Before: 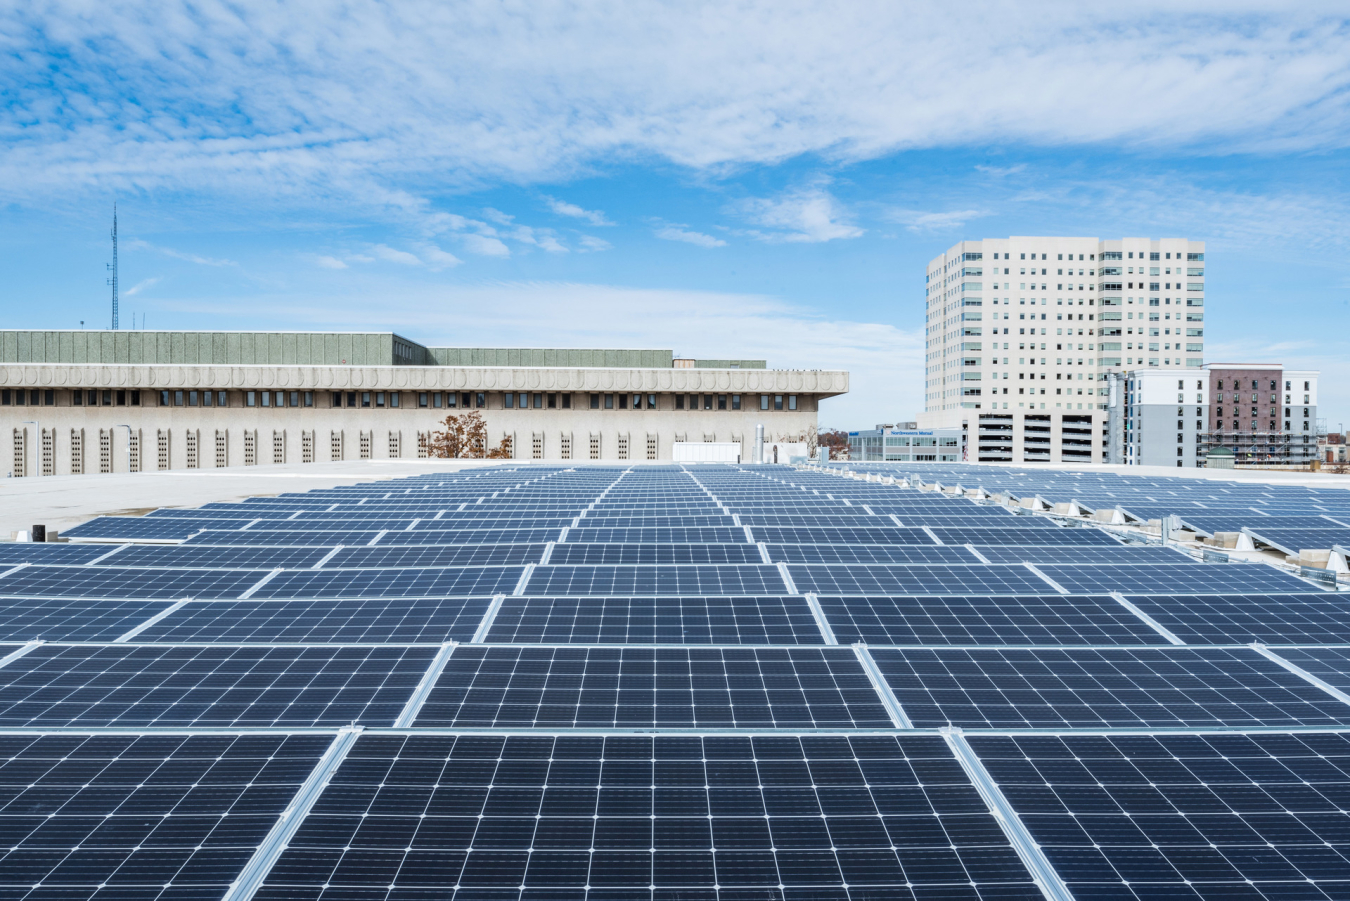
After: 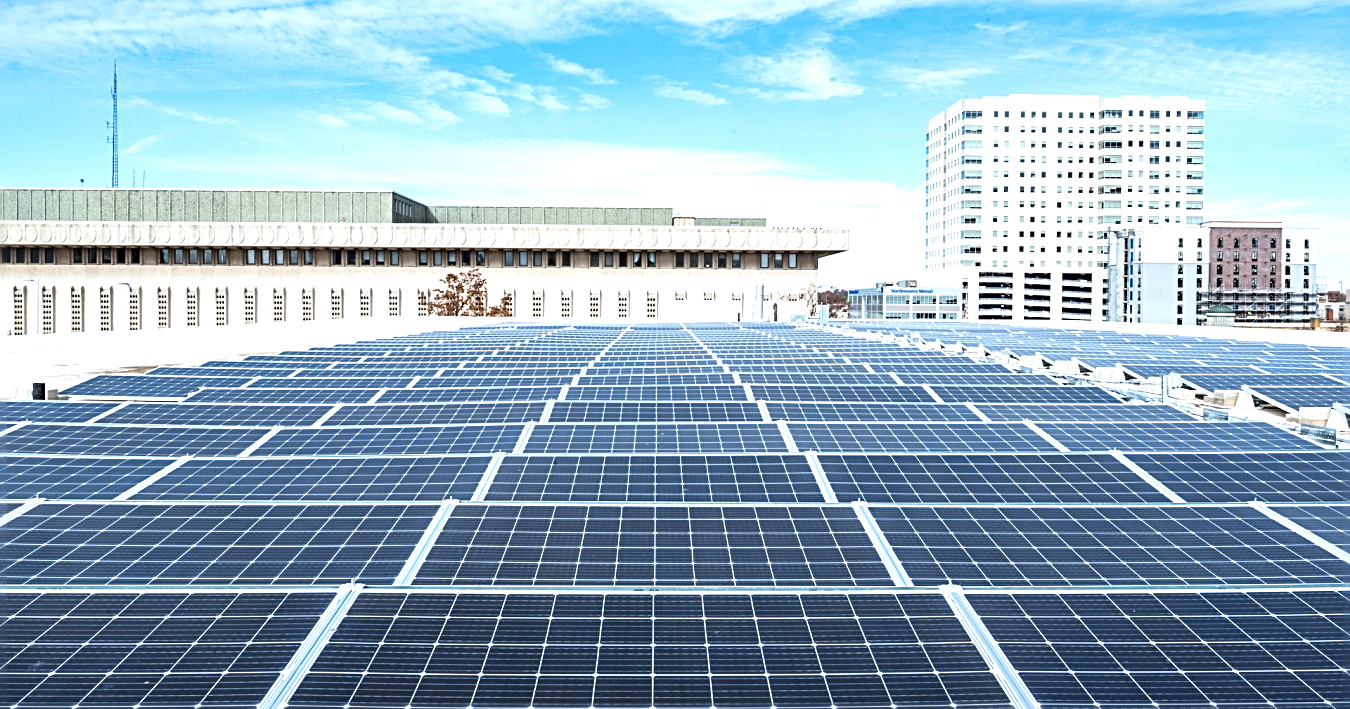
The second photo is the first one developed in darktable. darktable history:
crop and rotate: top 15.774%, bottom 5.506%
exposure: black level correction 0, exposure 0.7 EV, compensate exposure bias true, compensate highlight preservation false
sharpen: radius 2.676, amount 0.669
tone equalizer: -8 EV -1.84 EV, -7 EV -1.16 EV, -6 EV -1.62 EV, smoothing diameter 25%, edges refinement/feathering 10, preserve details guided filter
contrast brightness saturation: contrast 0.07
